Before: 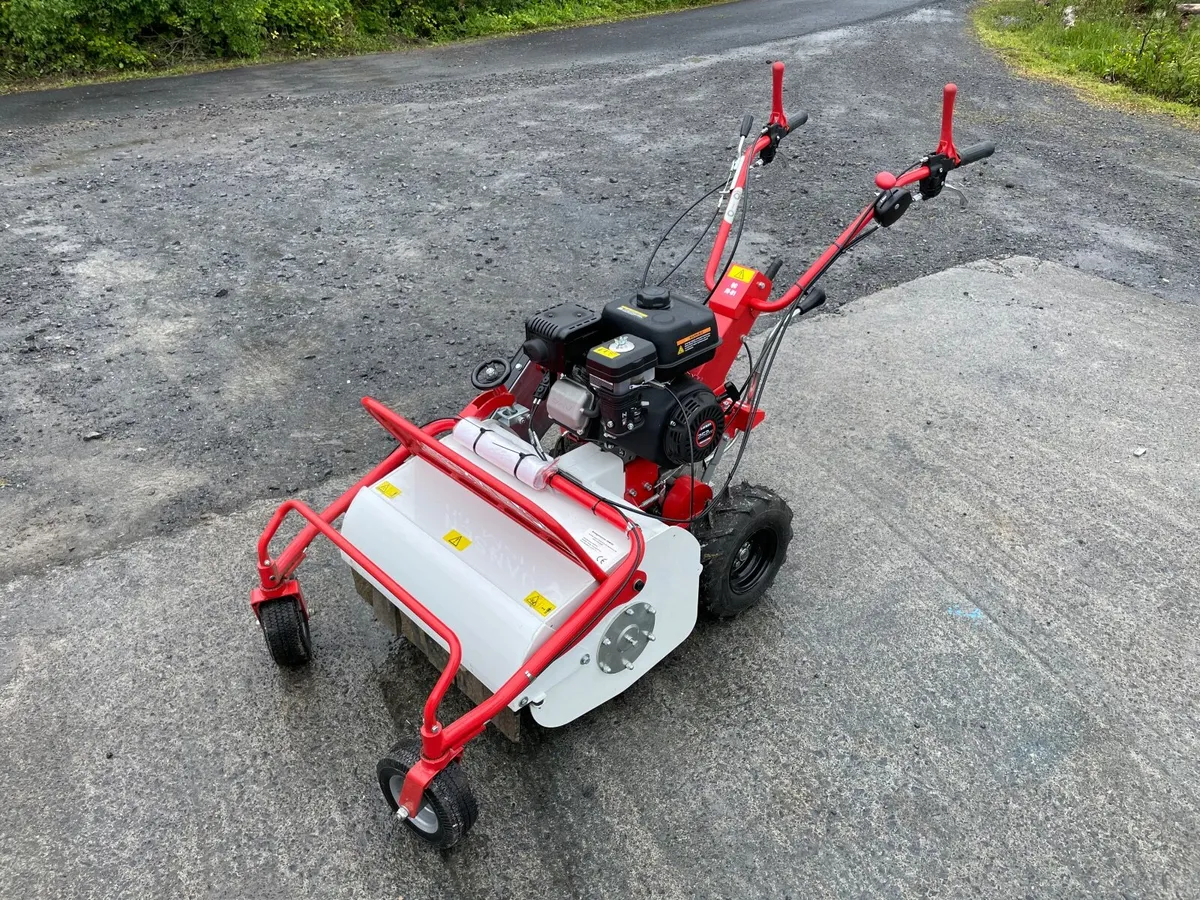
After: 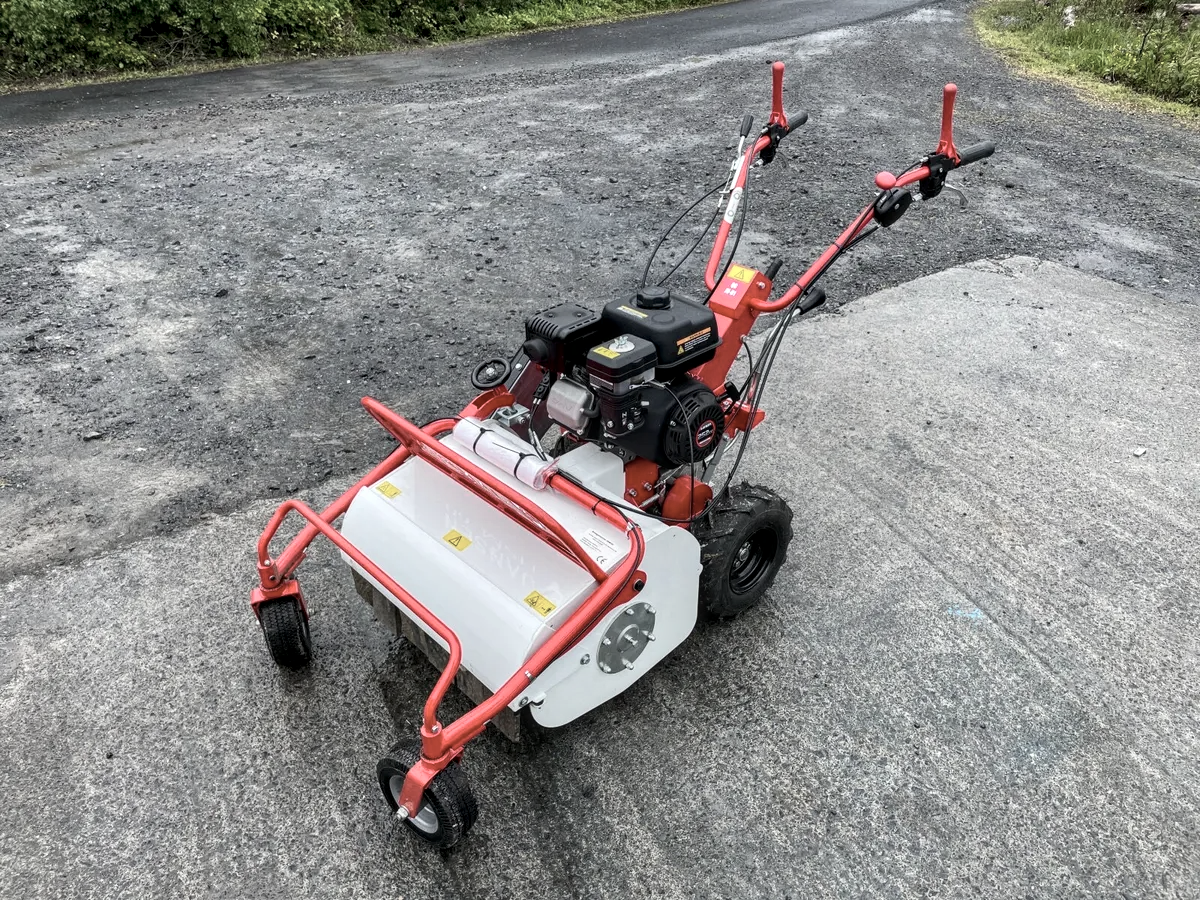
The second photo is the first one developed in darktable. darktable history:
contrast brightness saturation: contrast 0.14
local contrast: on, module defaults
color zones: curves: ch0 [(0, 0.559) (0.153, 0.551) (0.229, 0.5) (0.429, 0.5) (0.571, 0.5) (0.714, 0.5) (0.857, 0.5) (1, 0.559)]; ch1 [(0, 0.417) (0.112, 0.336) (0.213, 0.26) (0.429, 0.34) (0.571, 0.35) (0.683, 0.331) (0.857, 0.344) (1, 0.417)]
